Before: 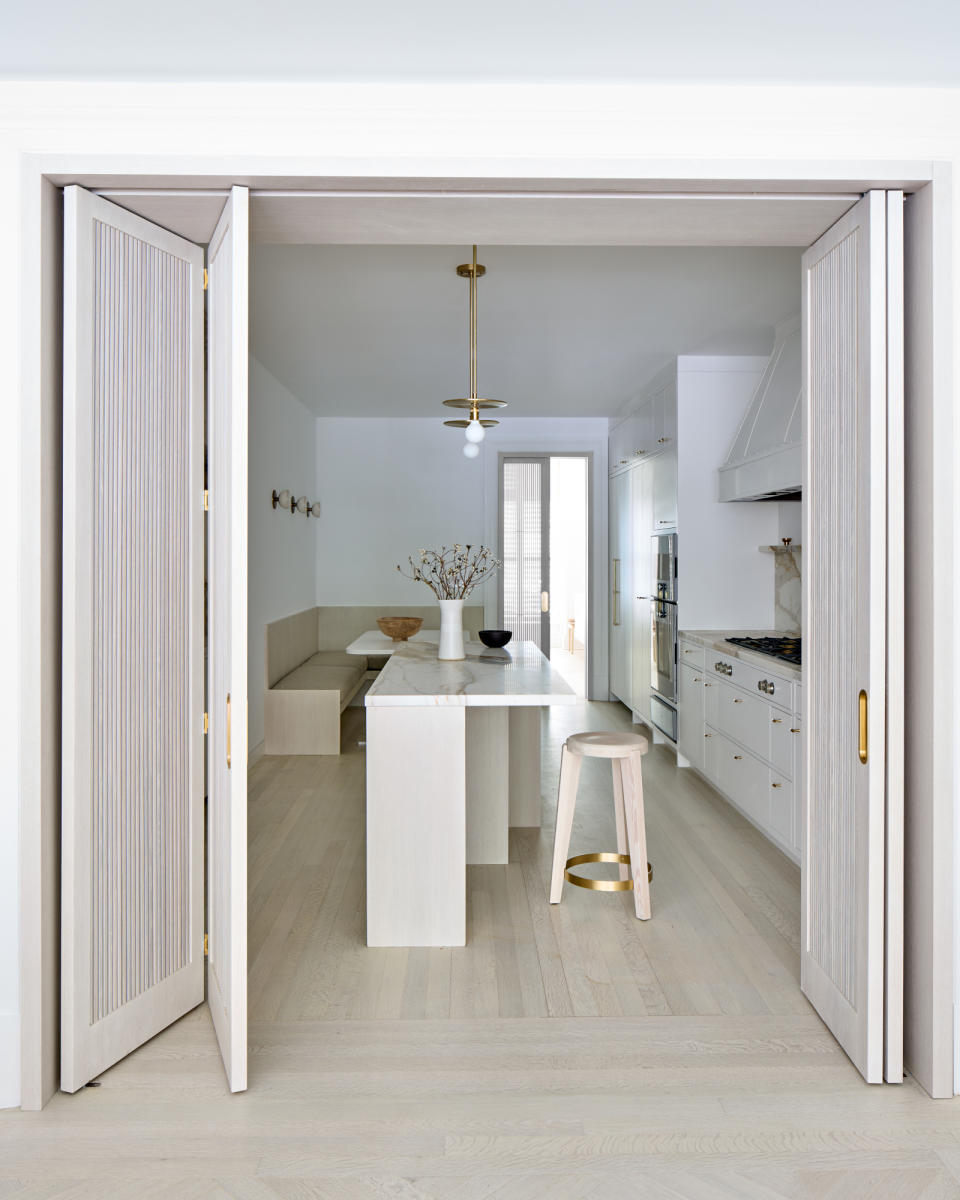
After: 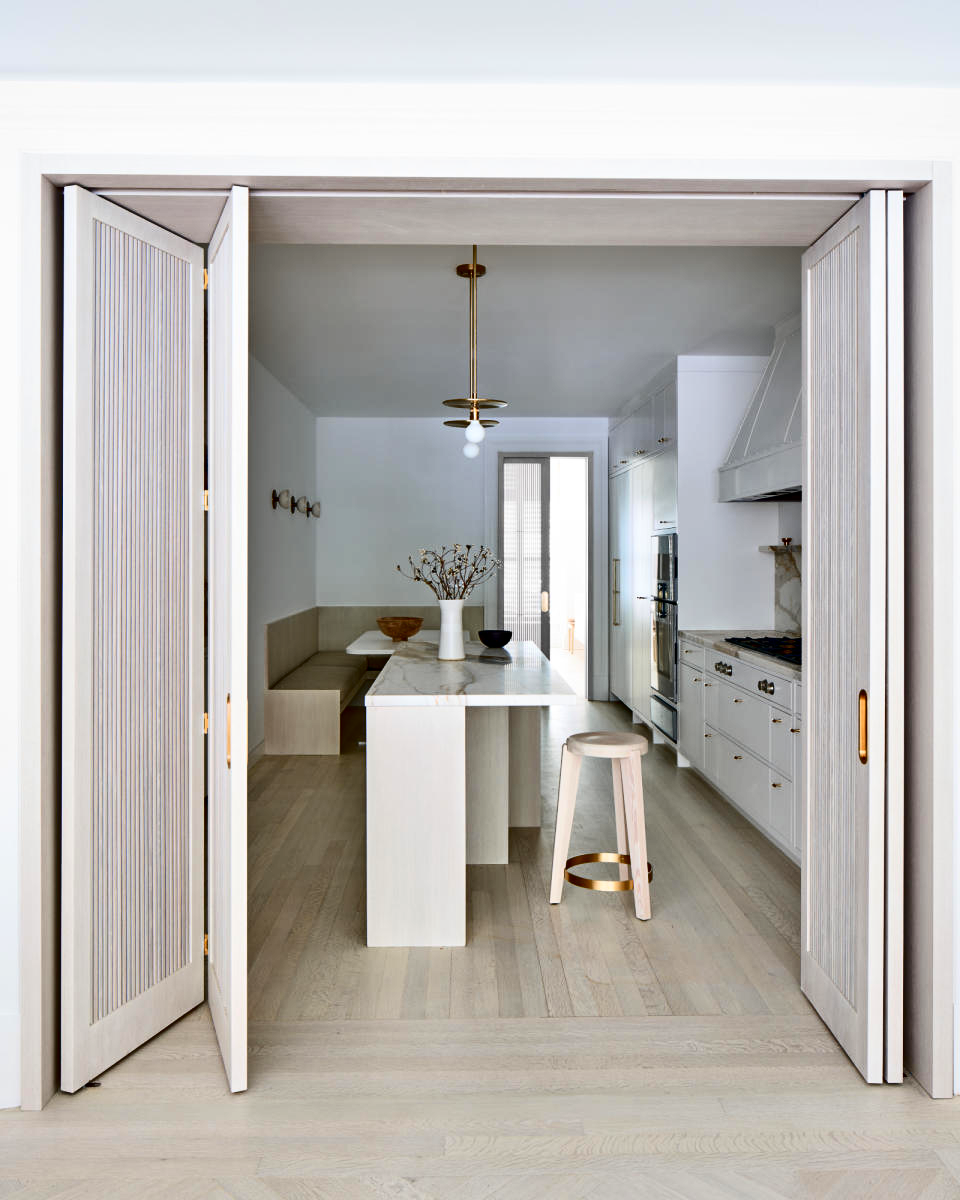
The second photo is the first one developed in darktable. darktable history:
color zones: curves: ch1 [(0.263, 0.53) (0.376, 0.287) (0.487, 0.512) (0.748, 0.547) (1, 0.513)]; ch2 [(0.262, 0.45) (0.751, 0.477)]
contrast brightness saturation: contrast 0.242, brightness -0.236, saturation 0.148
